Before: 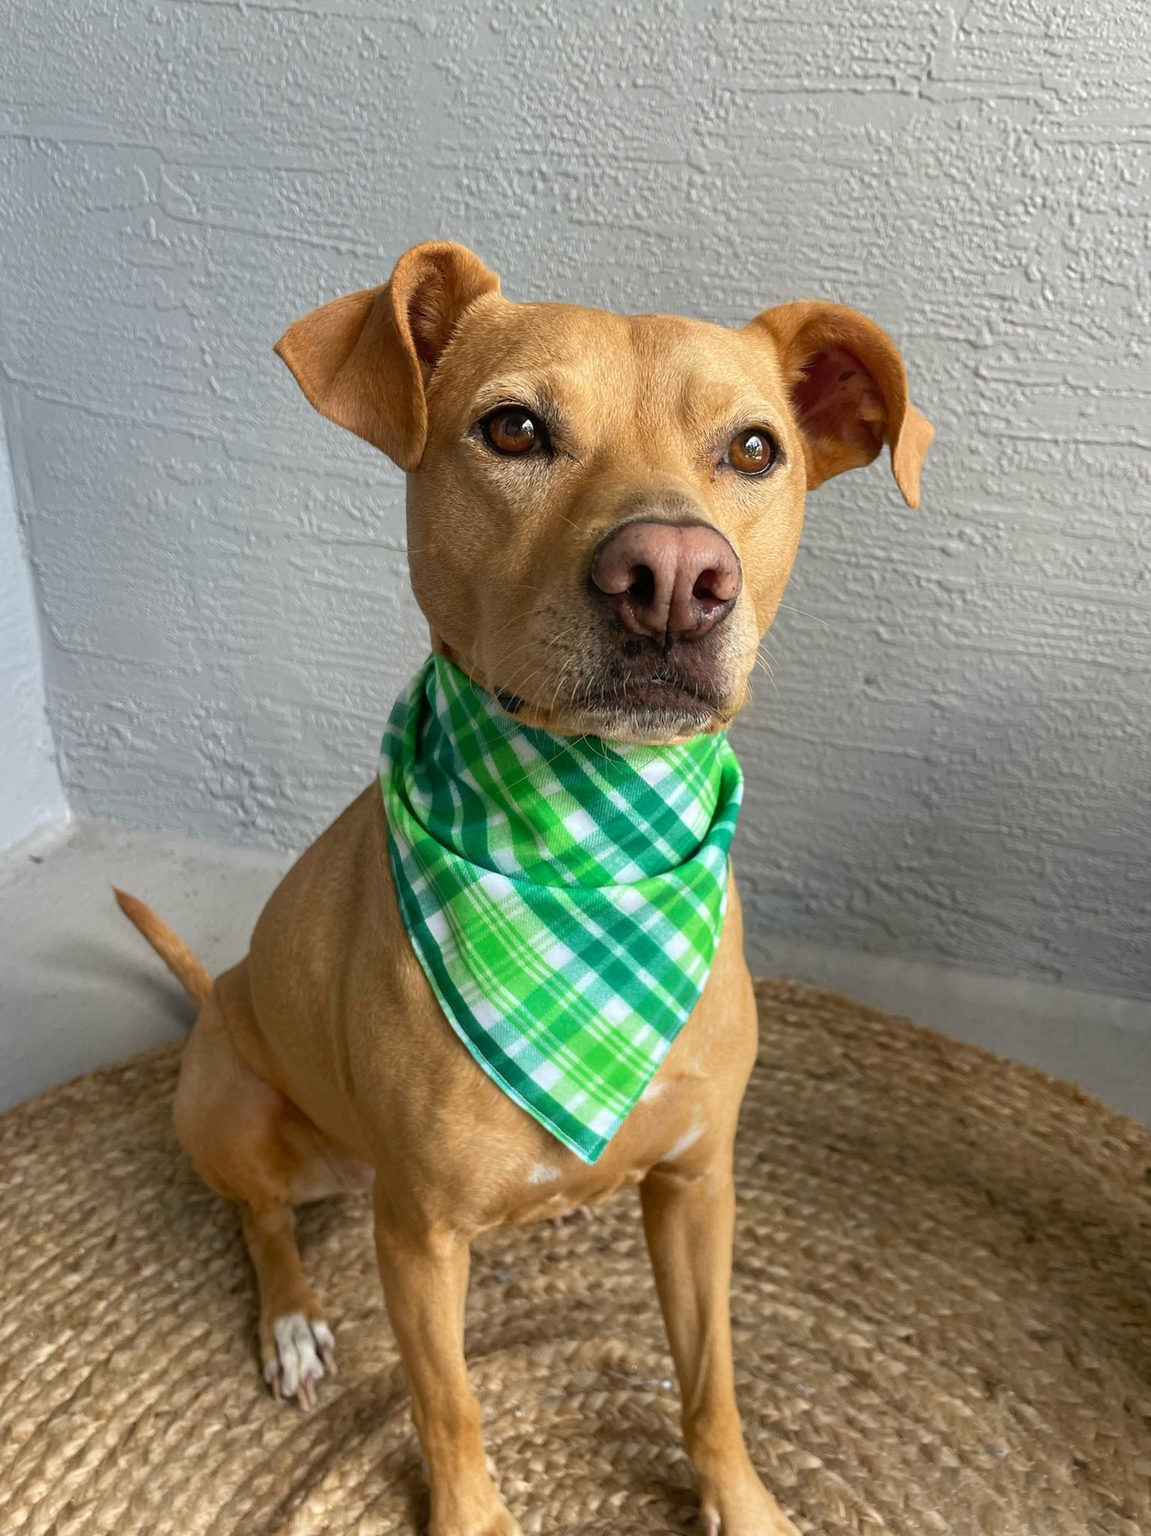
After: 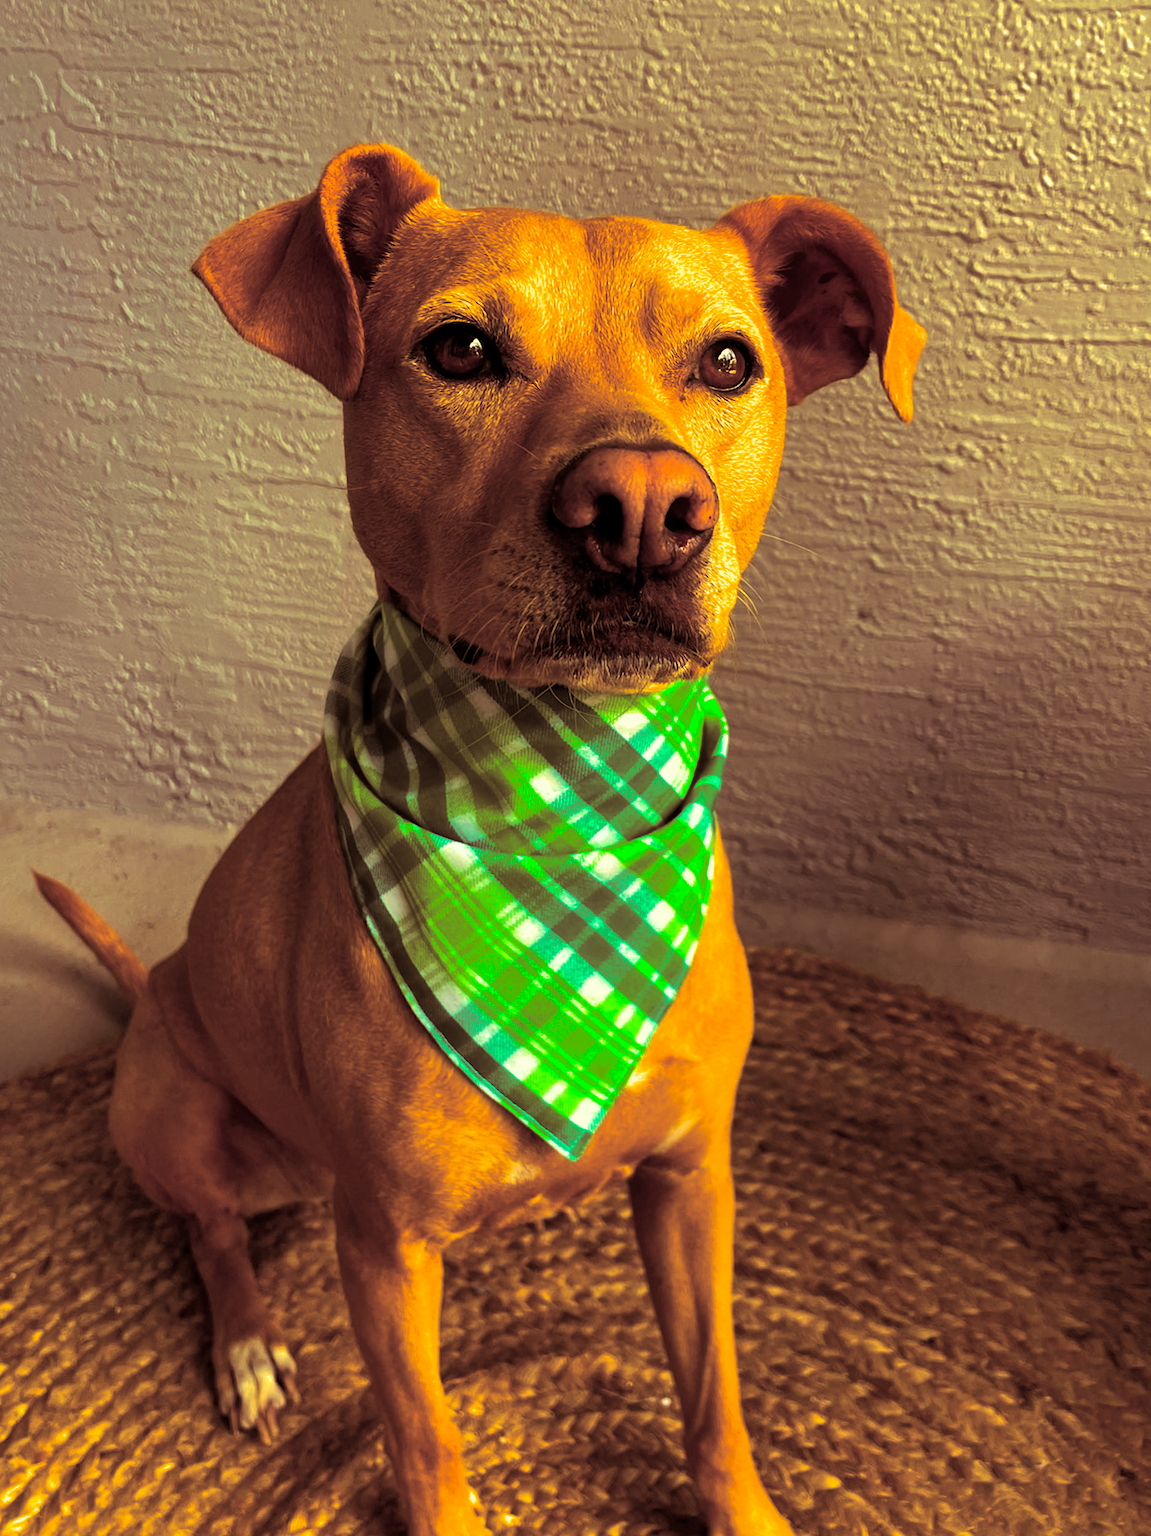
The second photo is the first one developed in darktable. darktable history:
white balance: red 1, blue 1
color balance rgb: linear chroma grading › global chroma 15%, perceptual saturation grading › global saturation 30%
exposure: exposure -0.05 EV
crop and rotate: angle 1.96°, left 5.673%, top 5.673%
shadows and highlights: on, module defaults
split-toning: compress 20%
color balance: mode lift, gamma, gain (sRGB), lift [1.014, 0.966, 0.918, 0.87], gamma [0.86, 0.734, 0.918, 0.976], gain [1.063, 1.13, 1.063, 0.86]
